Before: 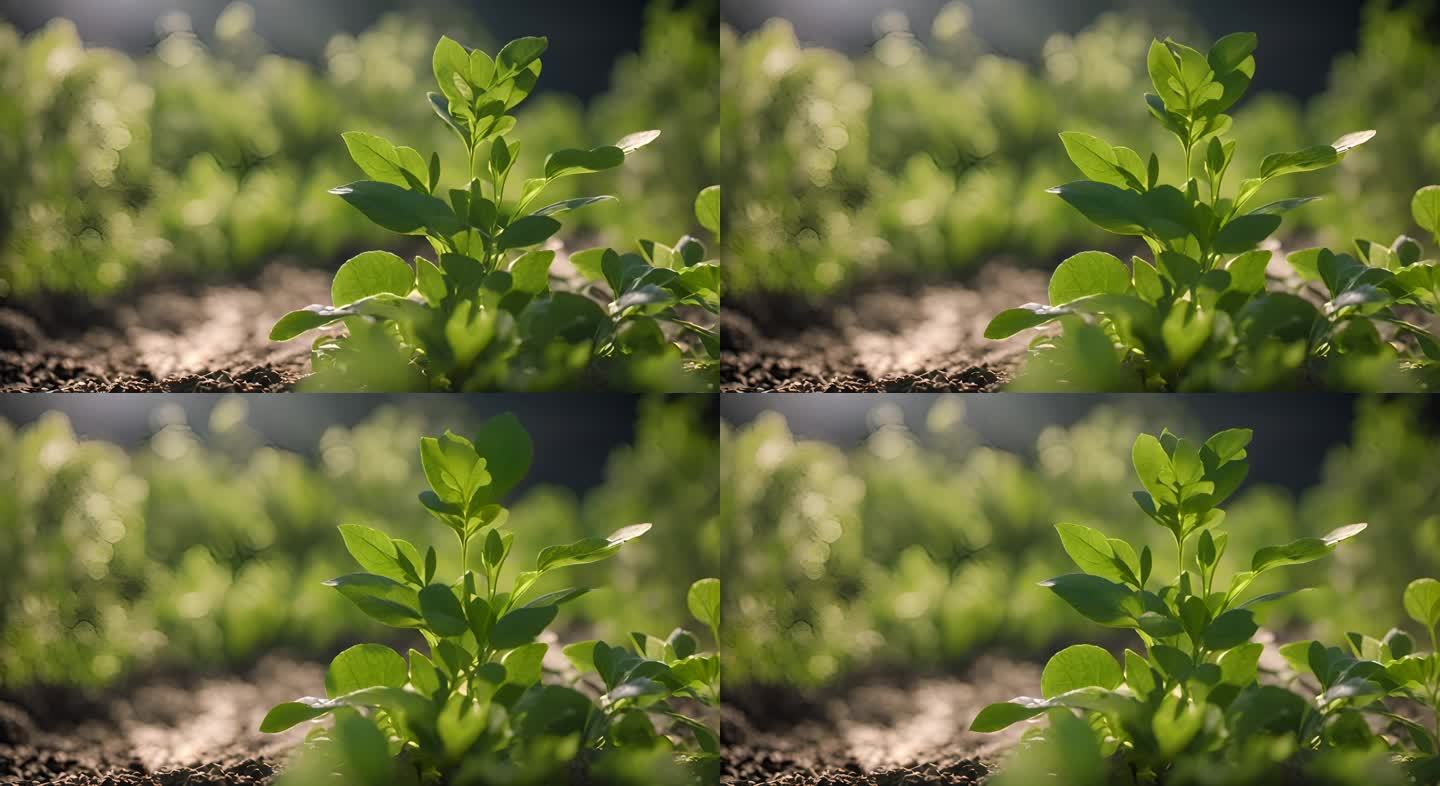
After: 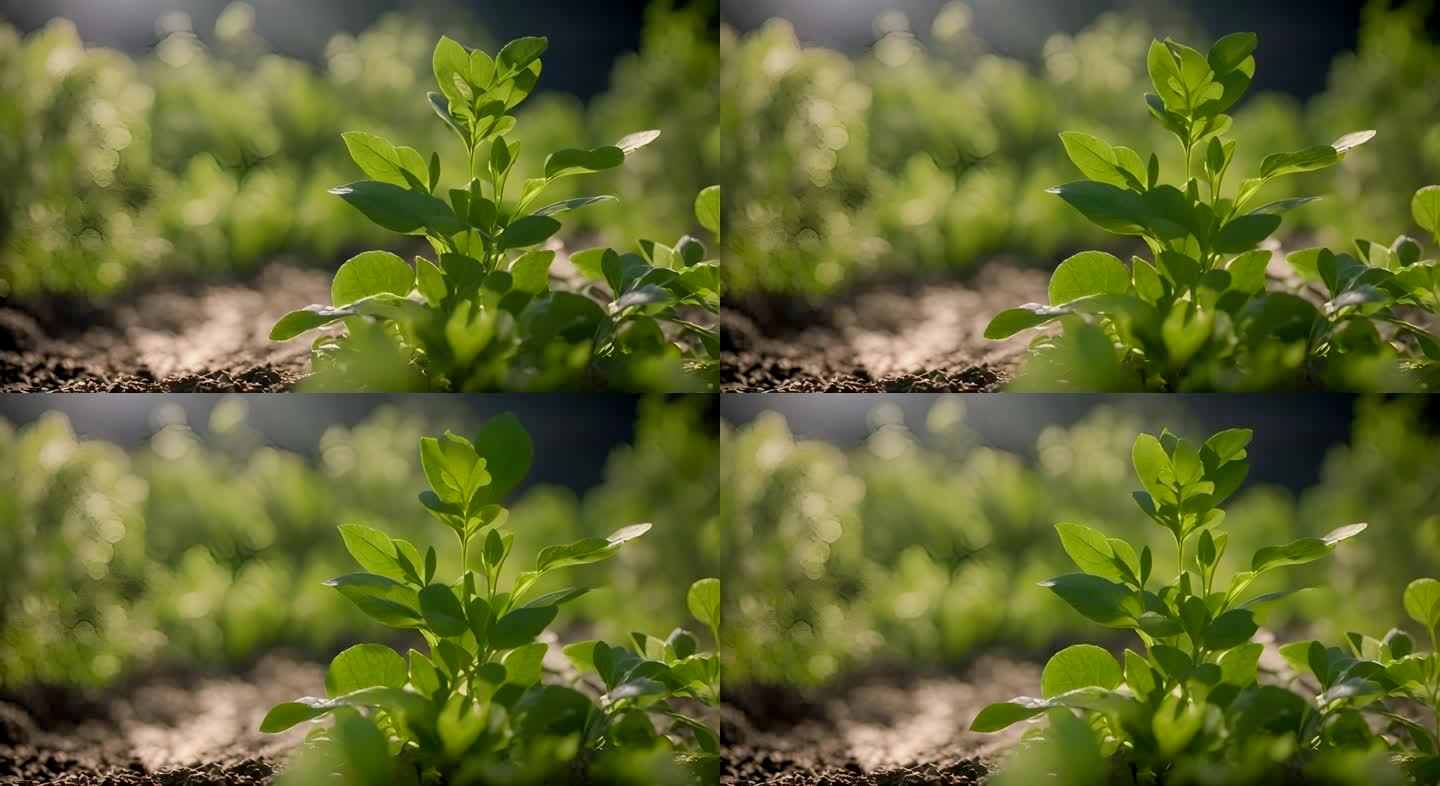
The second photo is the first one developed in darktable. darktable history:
exposure: black level correction 0.009, exposure 0.014 EV, compensate highlight preservation false
contrast equalizer: octaves 7, y [[0.6 ×6], [0.55 ×6], [0 ×6], [0 ×6], [0 ×6]], mix -0.3
